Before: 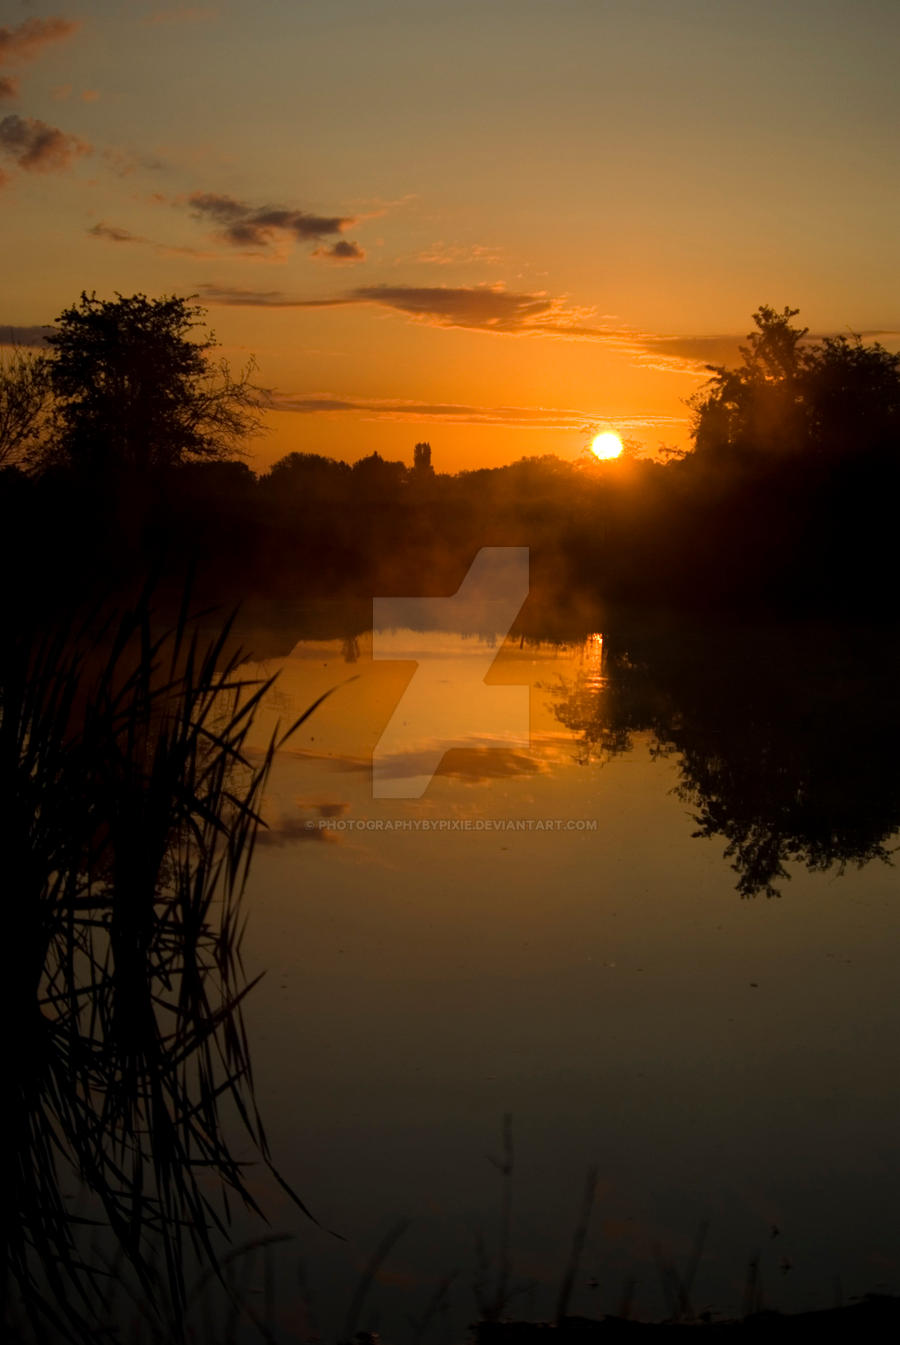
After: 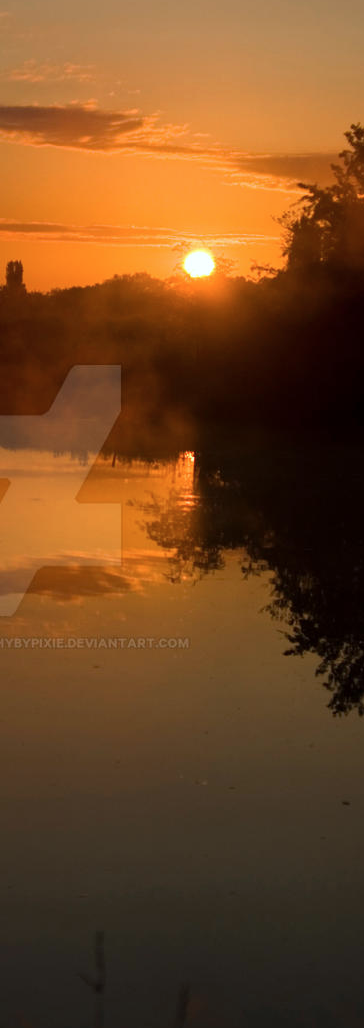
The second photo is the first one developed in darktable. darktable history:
crop: left 45.342%, top 13.54%, right 14.188%, bottom 9.998%
color correction: highlights a* -0.751, highlights b* -9.34
